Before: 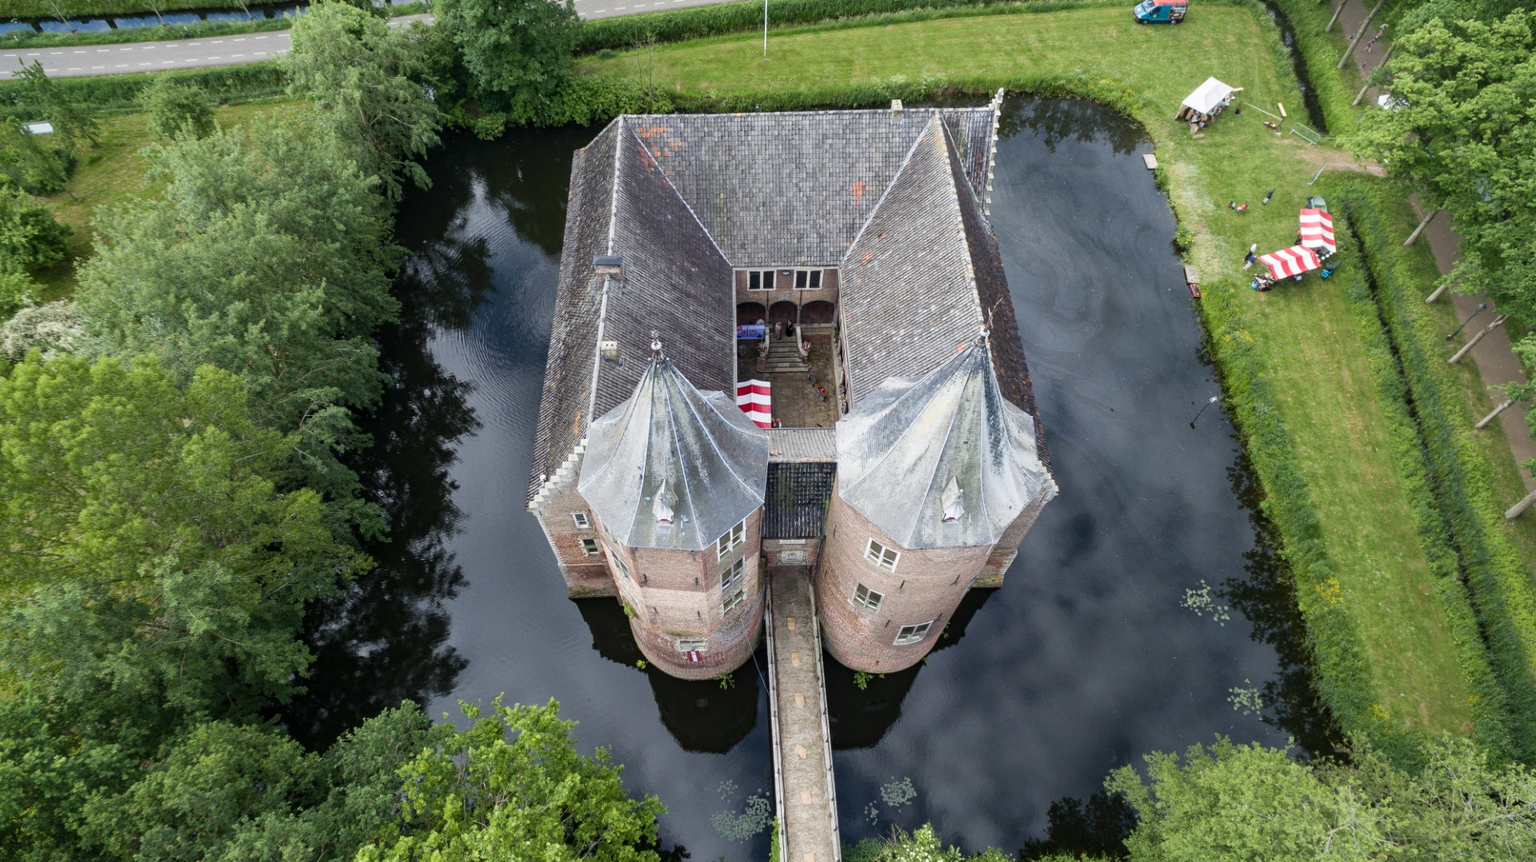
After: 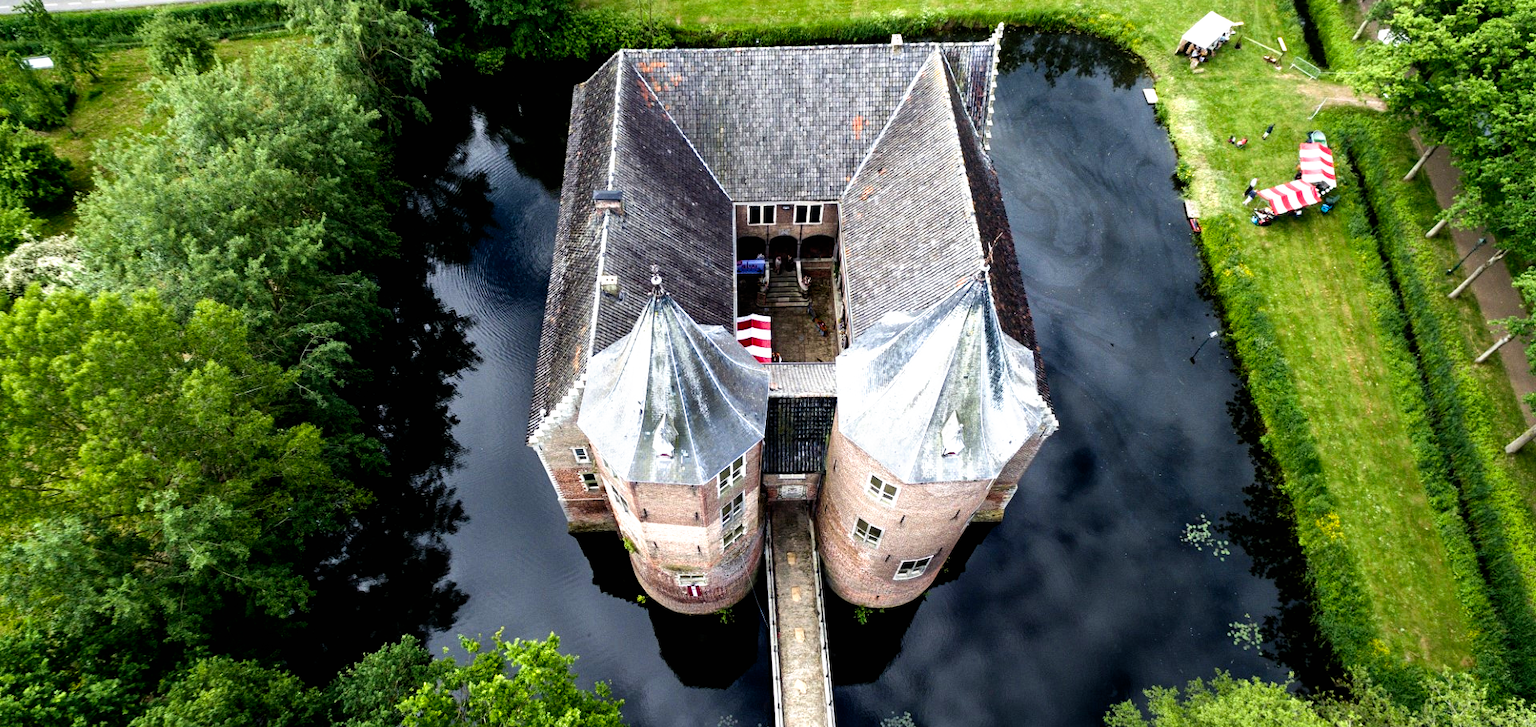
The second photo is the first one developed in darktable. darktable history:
crop: top 7.625%, bottom 8.027%
filmic rgb: black relative exposure -8.2 EV, white relative exposure 2.2 EV, threshold 3 EV, hardness 7.11, latitude 85.74%, contrast 1.696, highlights saturation mix -4%, shadows ↔ highlights balance -2.69%, preserve chrominance no, color science v5 (2021), contrast in shadows safe, contrast in highlights safe, enable highlight reconstruction true
